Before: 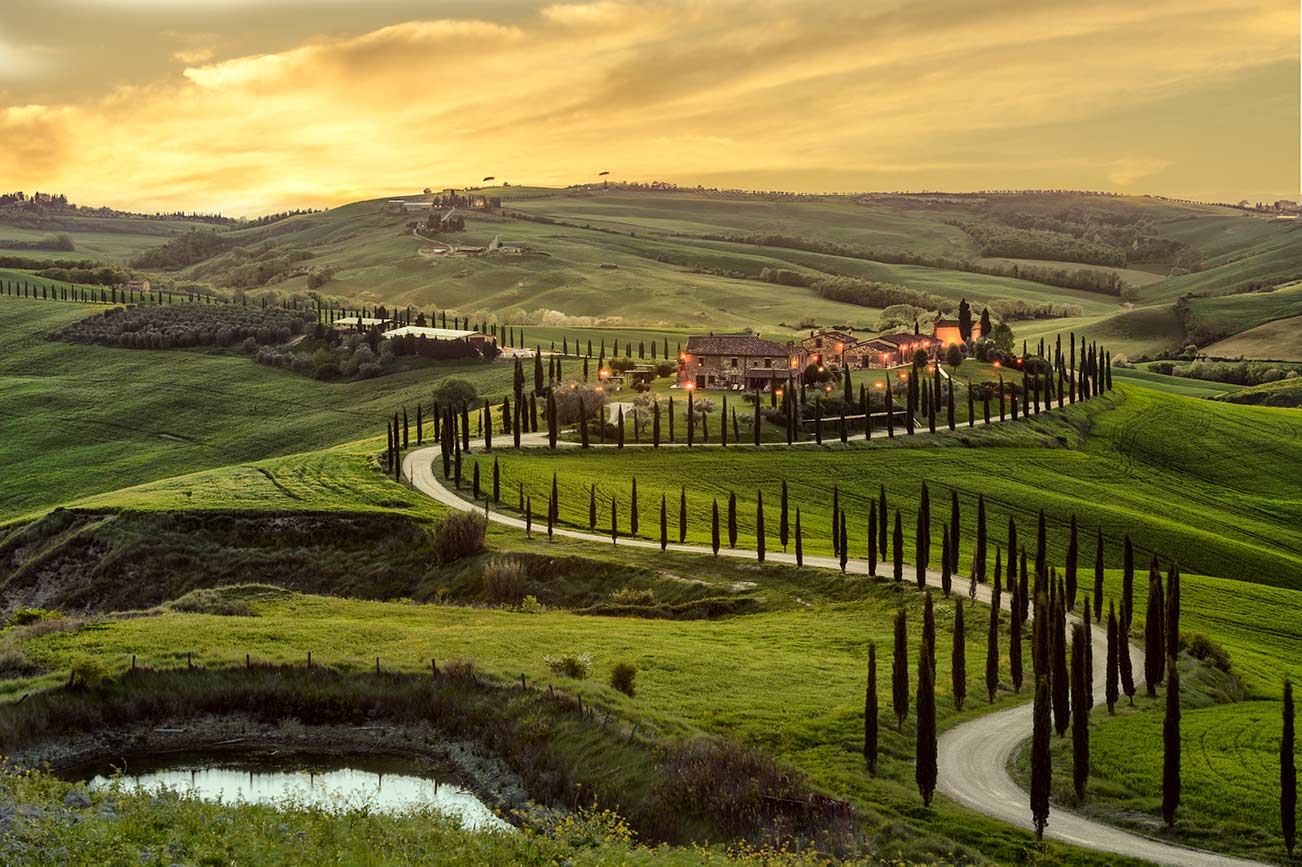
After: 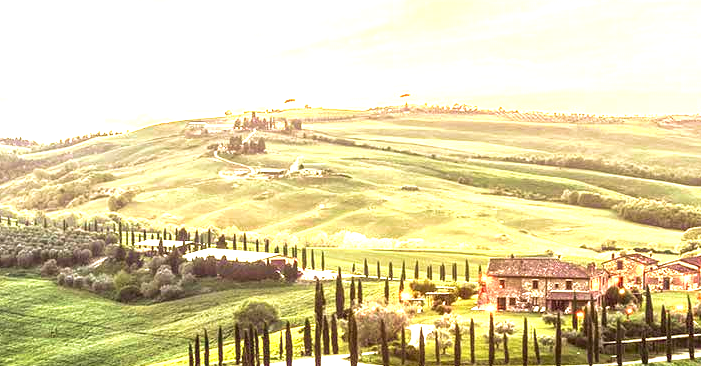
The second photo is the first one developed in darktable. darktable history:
local contrast: on, module defaults
crop: left 15.306%, top 9.065%, right 30.789%, bottom 48.638%
exposure: exposure 2.25 EV, compensate highlight preservation false
velvia: on, module defaults
